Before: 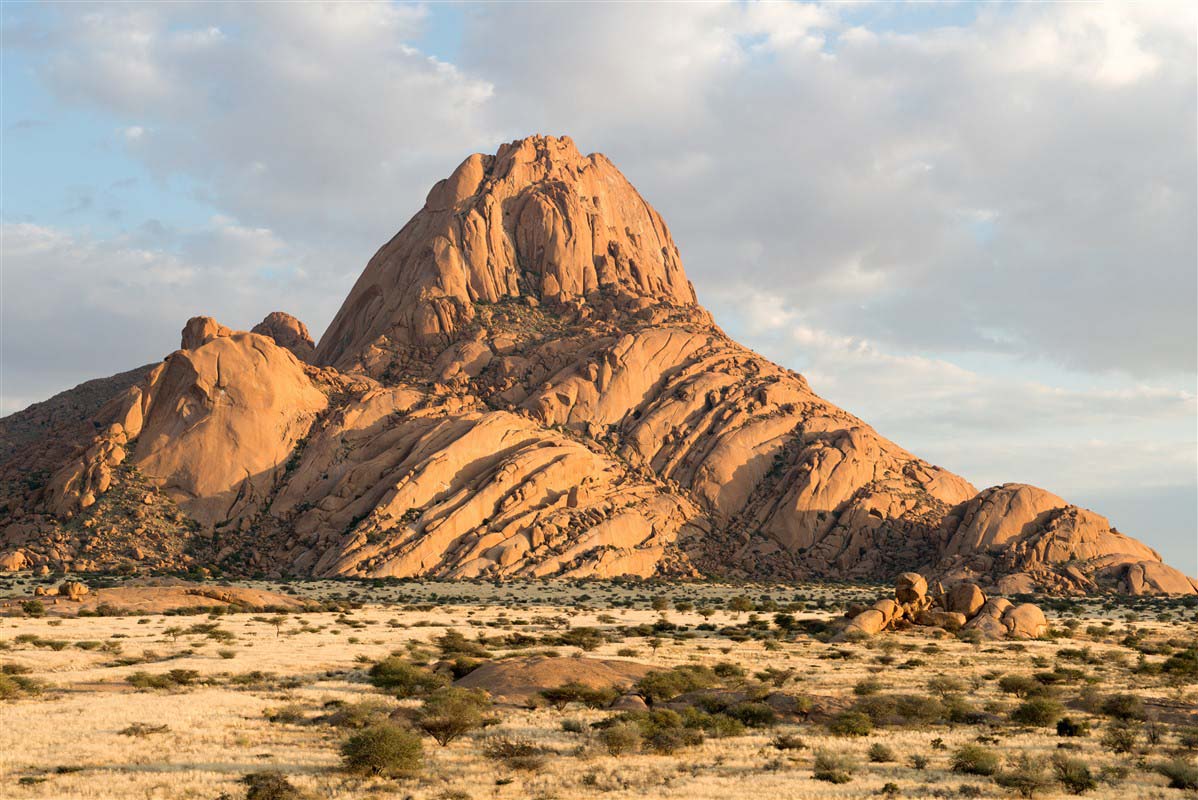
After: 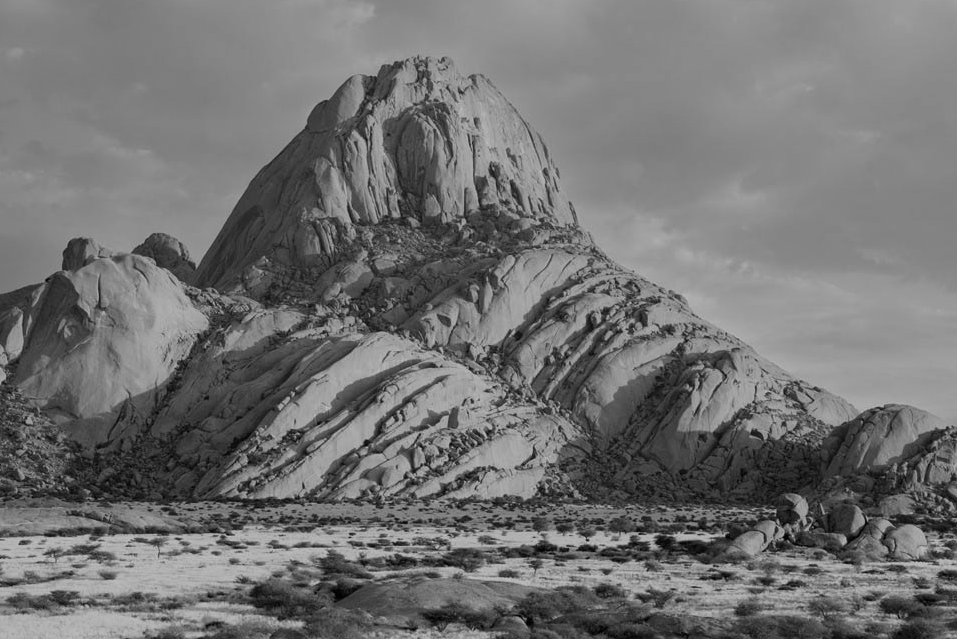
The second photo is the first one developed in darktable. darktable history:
color balance rgb: on, module defaults
white balance: red 0.931, blue 1.11
monochrome: a 79.32, b 81.83, size 1.1
crop and rotate: left 10.071%, top 10.071%, right 10.02%, bottom 10.02%
